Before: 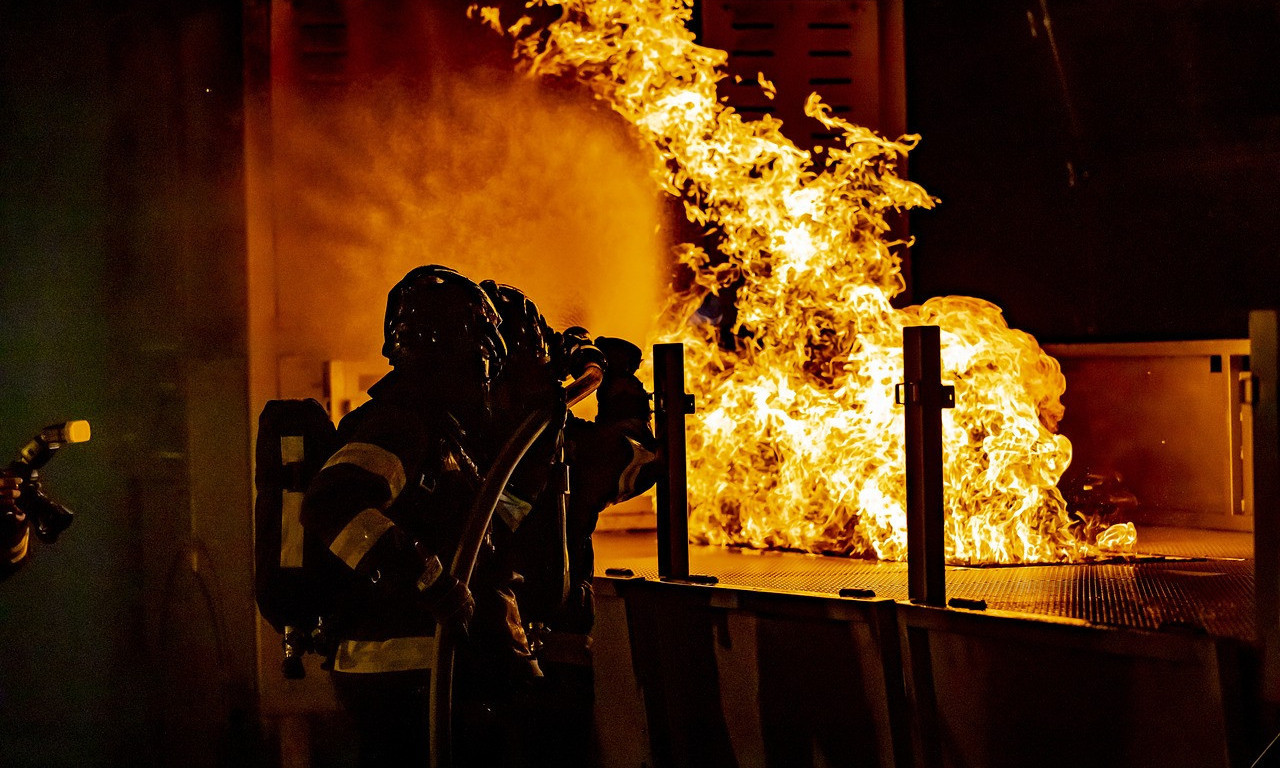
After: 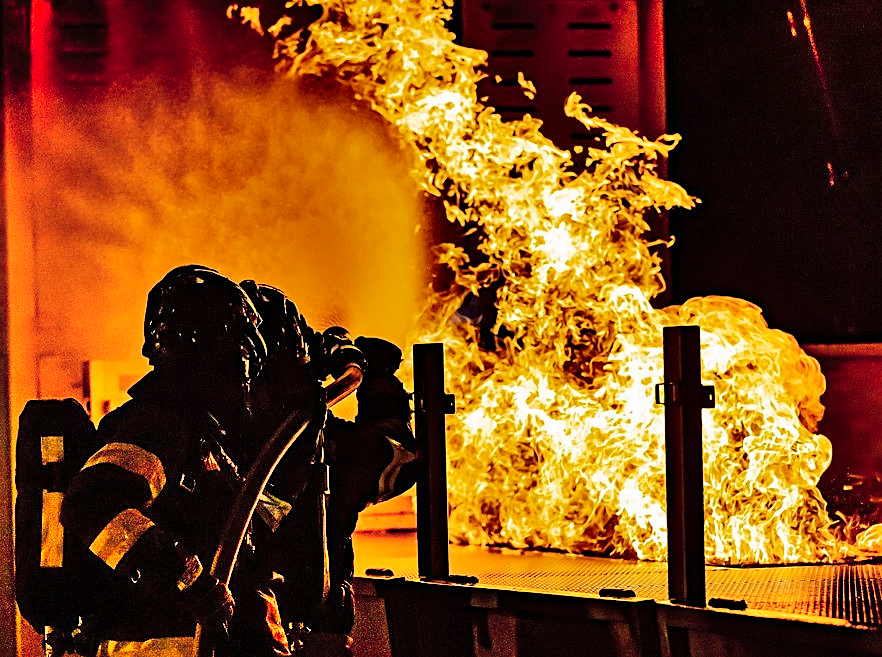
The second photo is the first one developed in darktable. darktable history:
tone curve: curves: ch0 [(0, 0) (0.08, 0.056) (0.4, 0.4) (0.6, 0.612) (0.92, 0.924) (1, 1)], preserve colors none
shadows and highlights: shadows 73.84, highlights -24.54, soften with gaussian
crop: left 18.751%, right 12.273%, bottom 14.413%
sharpen: on, module defaults
